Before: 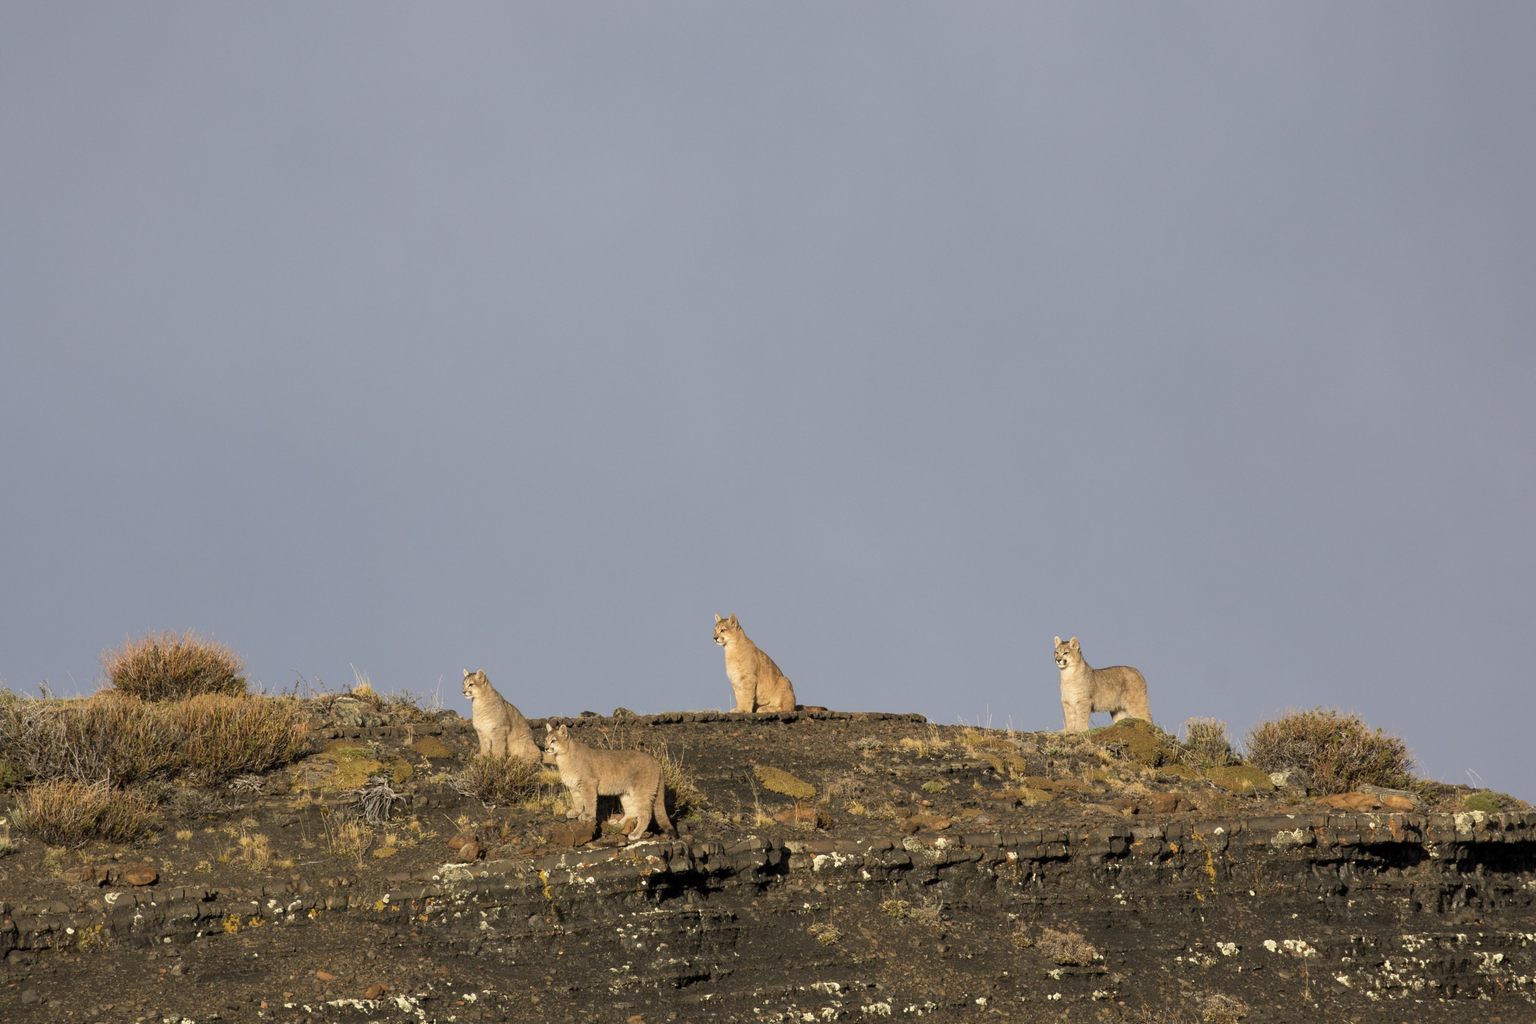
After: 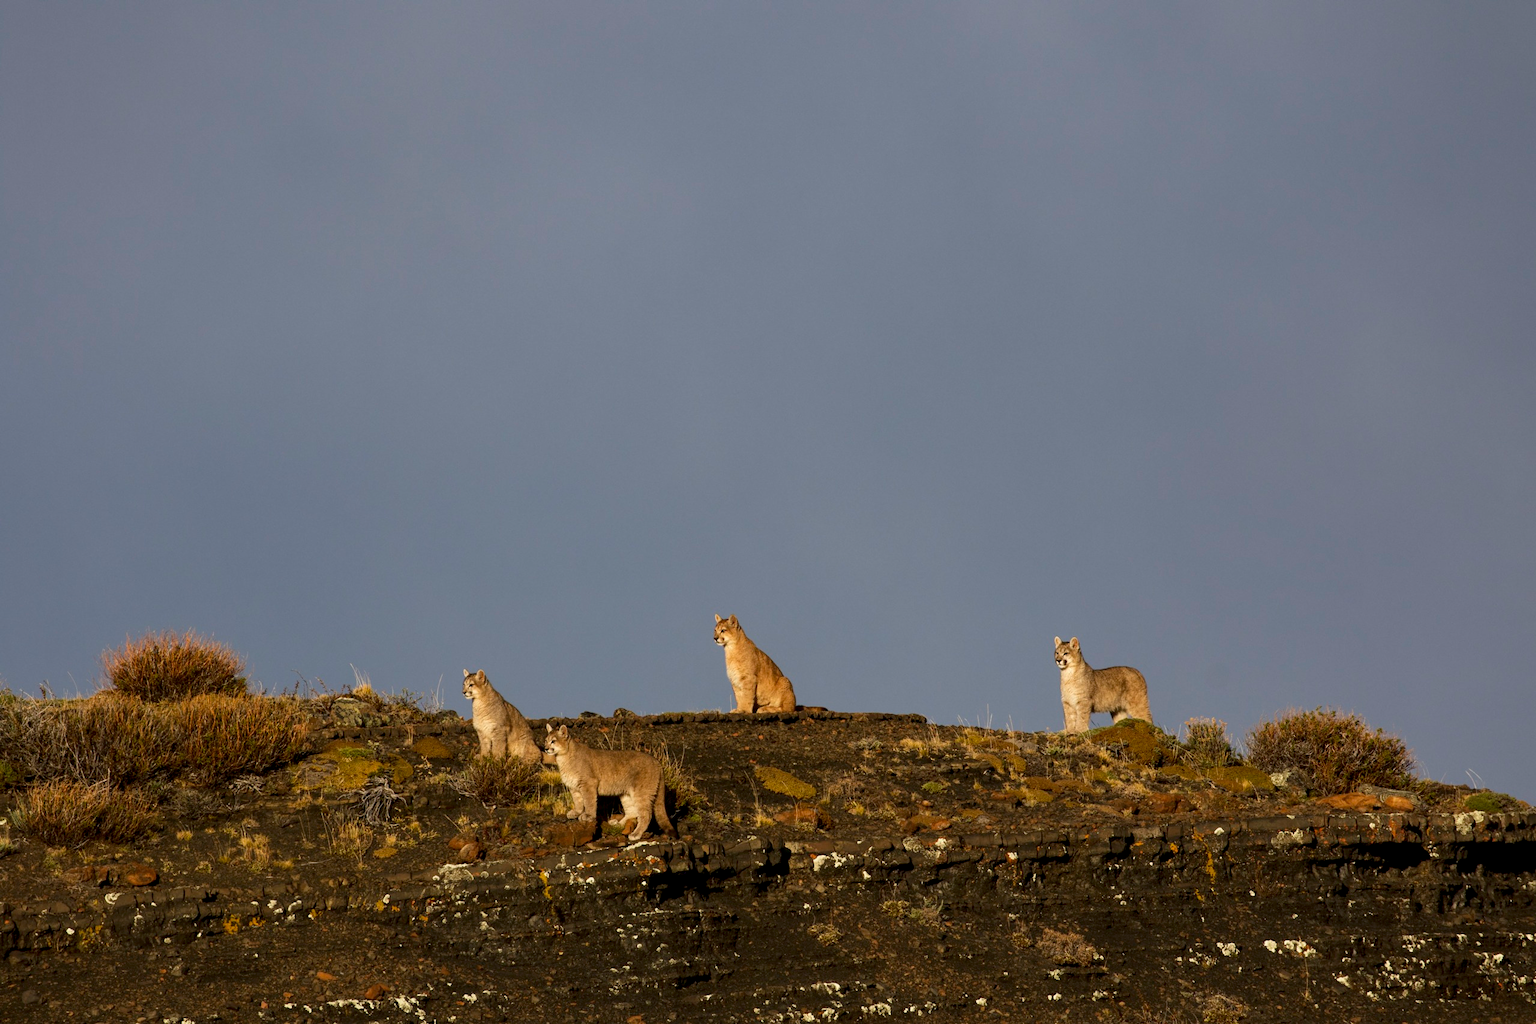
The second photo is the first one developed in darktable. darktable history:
contrast brightness saturation: brightness -0.249, saturation 0.2
local contrast: highlights 100%, shadows 102%, detail 119%, midtone range 0.2
